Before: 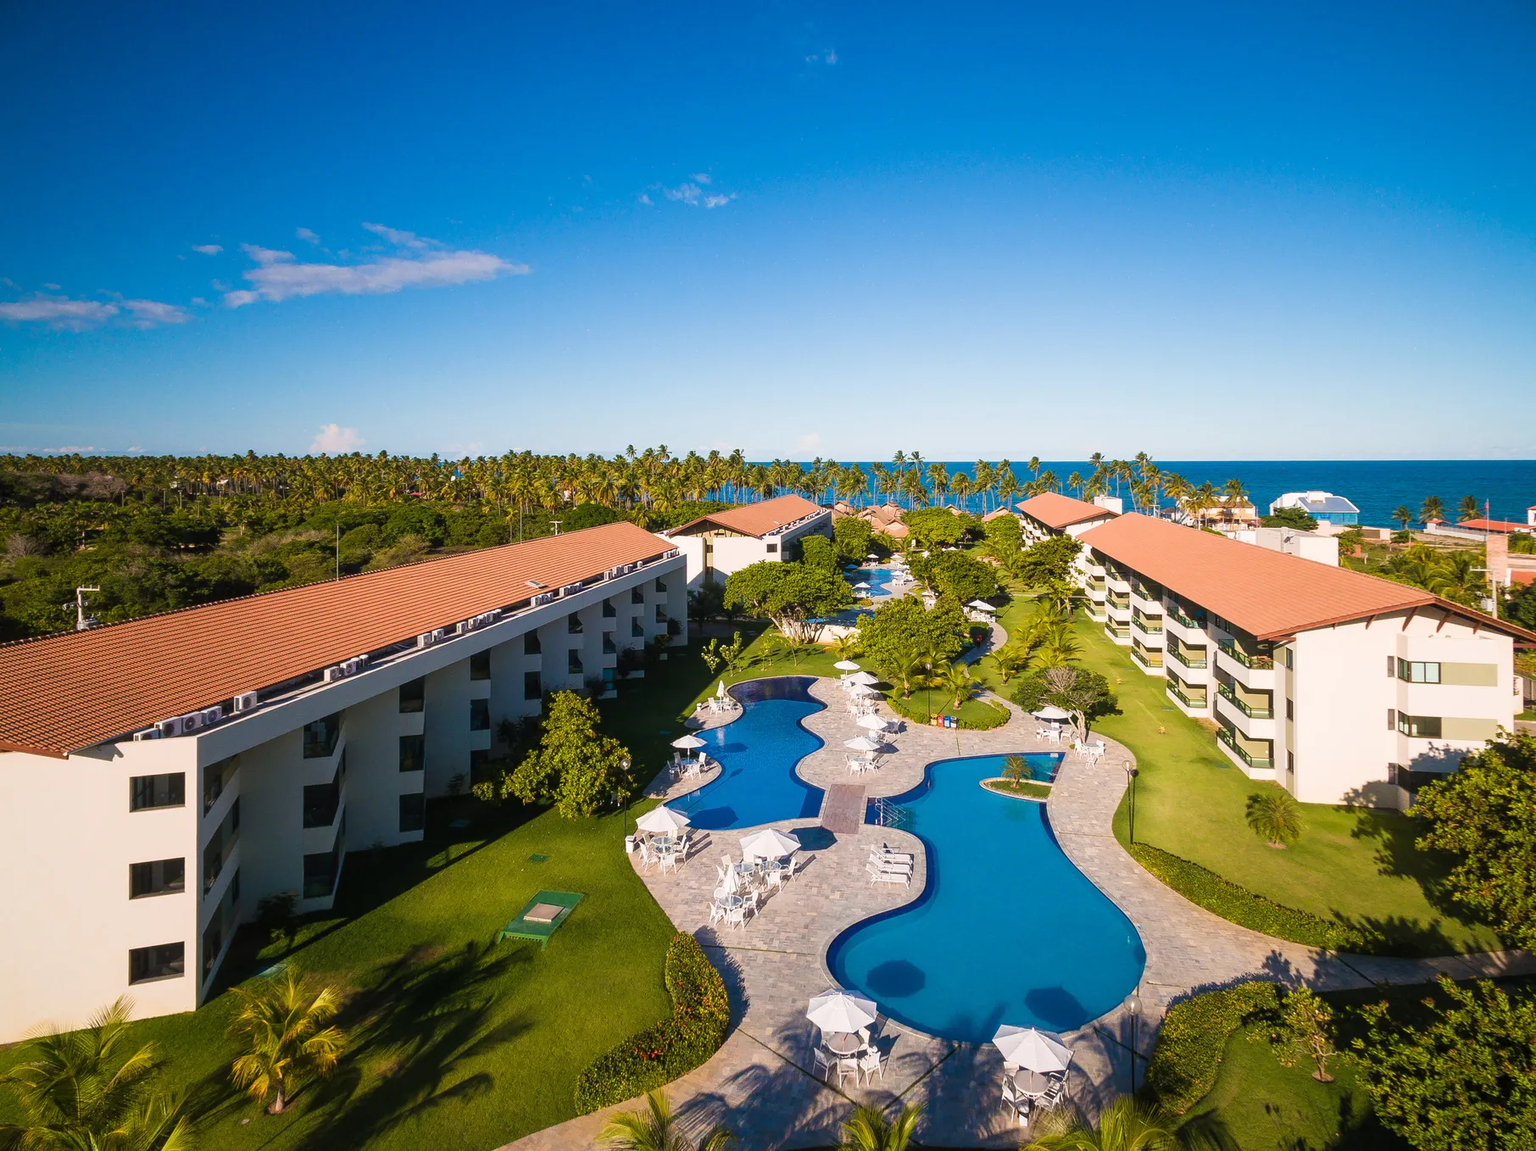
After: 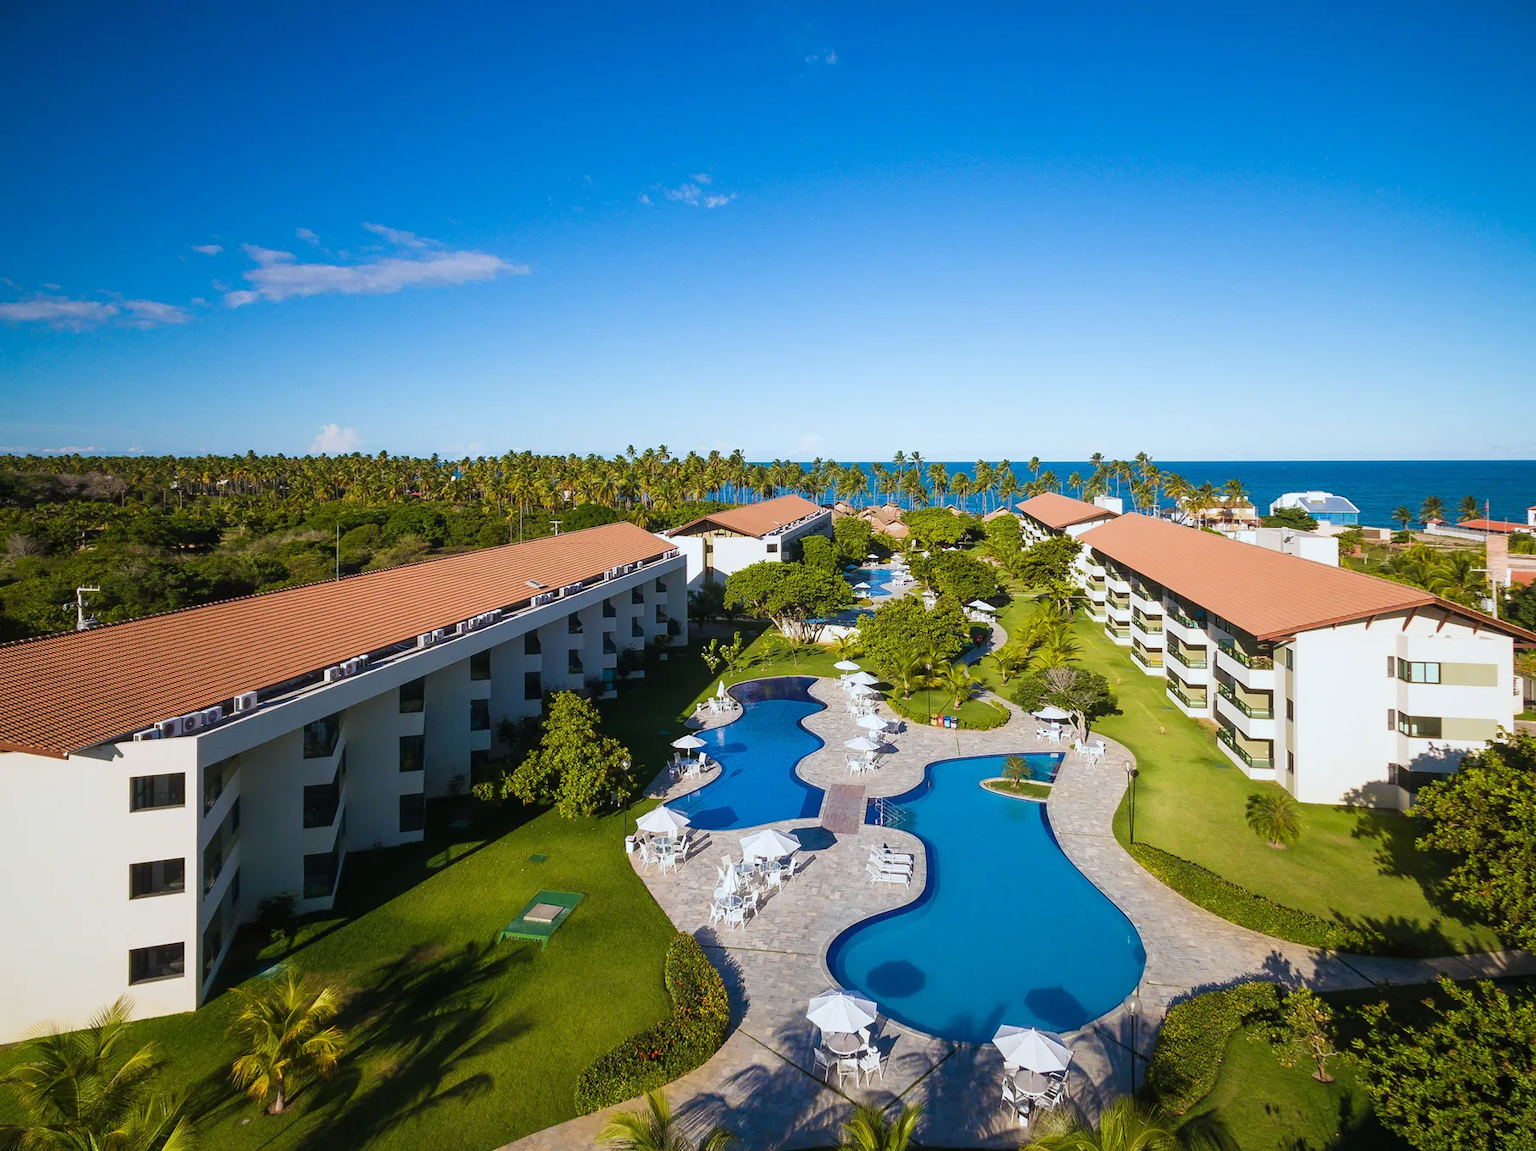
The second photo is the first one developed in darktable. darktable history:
white balance: red 0.925, blue 1.046
